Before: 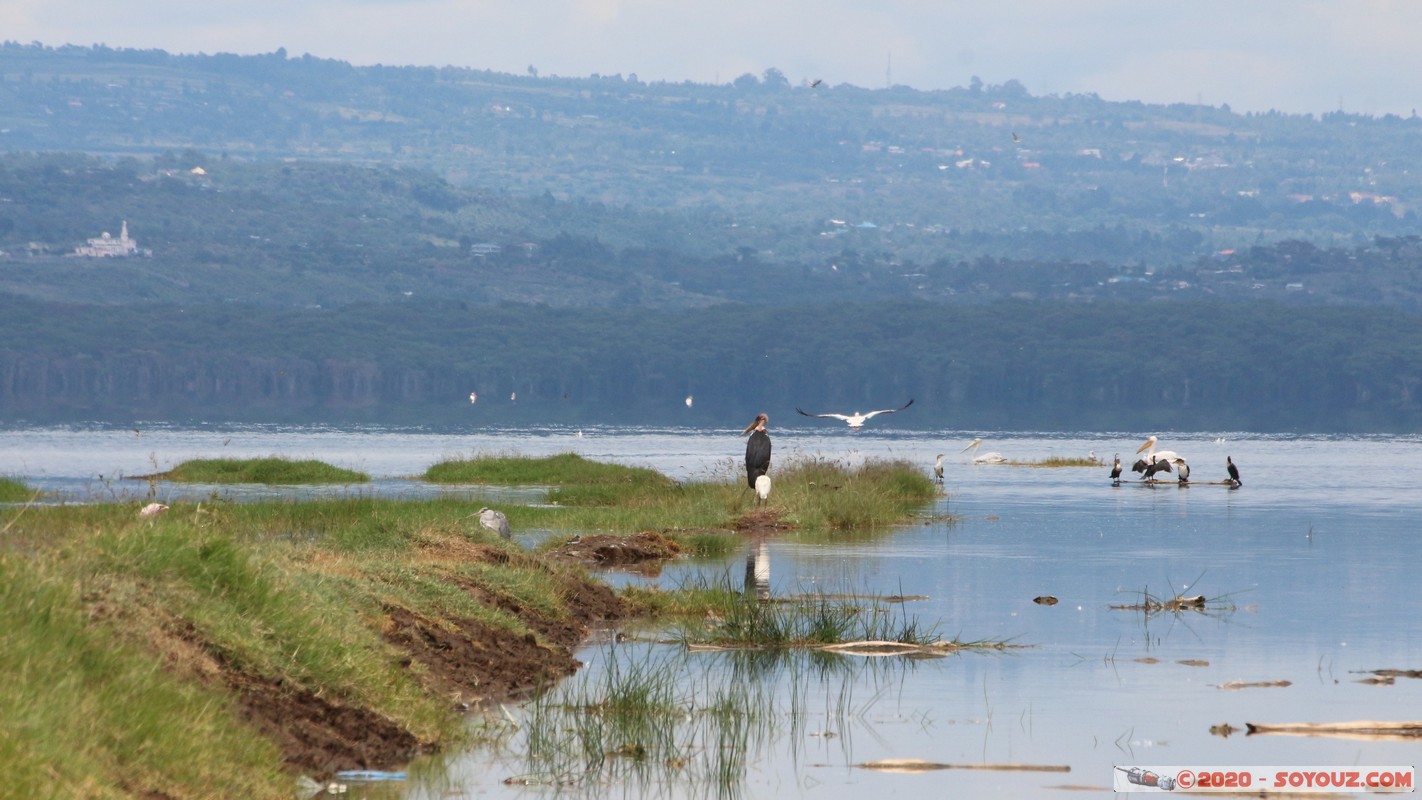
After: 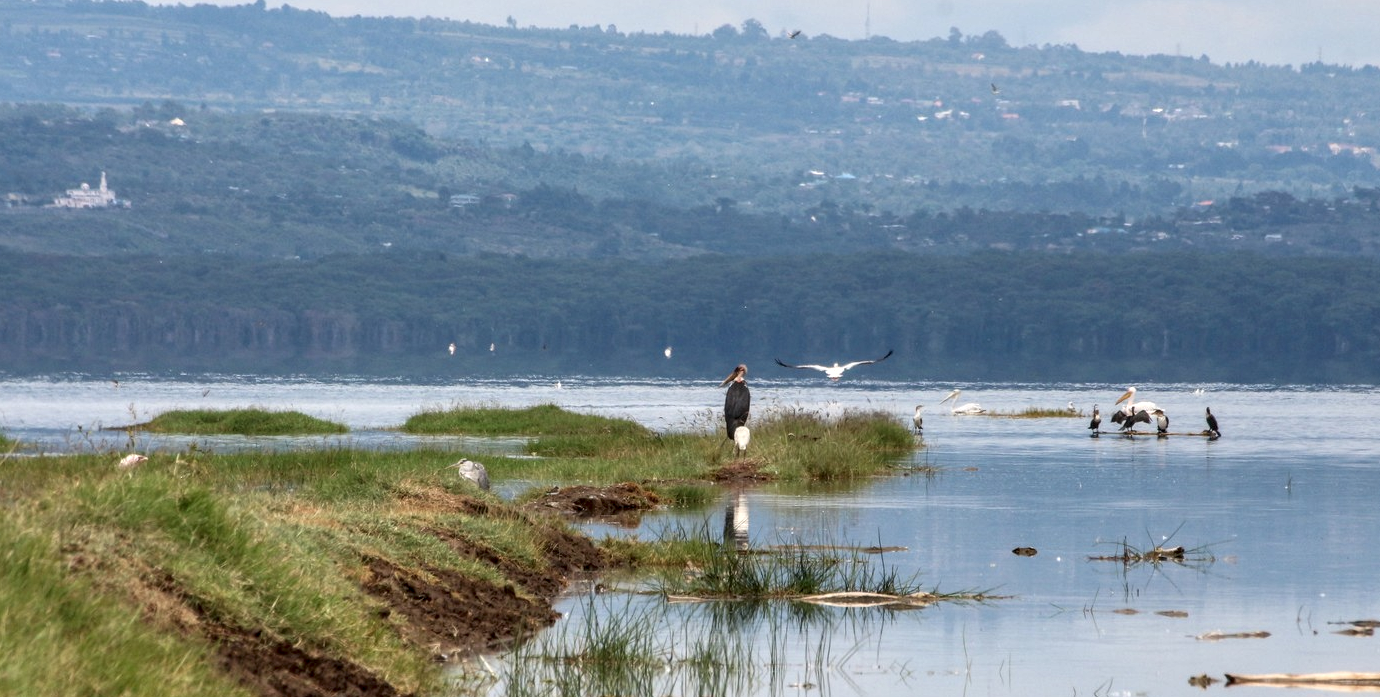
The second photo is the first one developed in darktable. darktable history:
shadows and highlights: shadows 20.55, highlights -20.99, soften with gaussian
crop: left 1.507%, top 6.147%, right 1.379%, bottom 6.637%
local contrast: detail 150%
